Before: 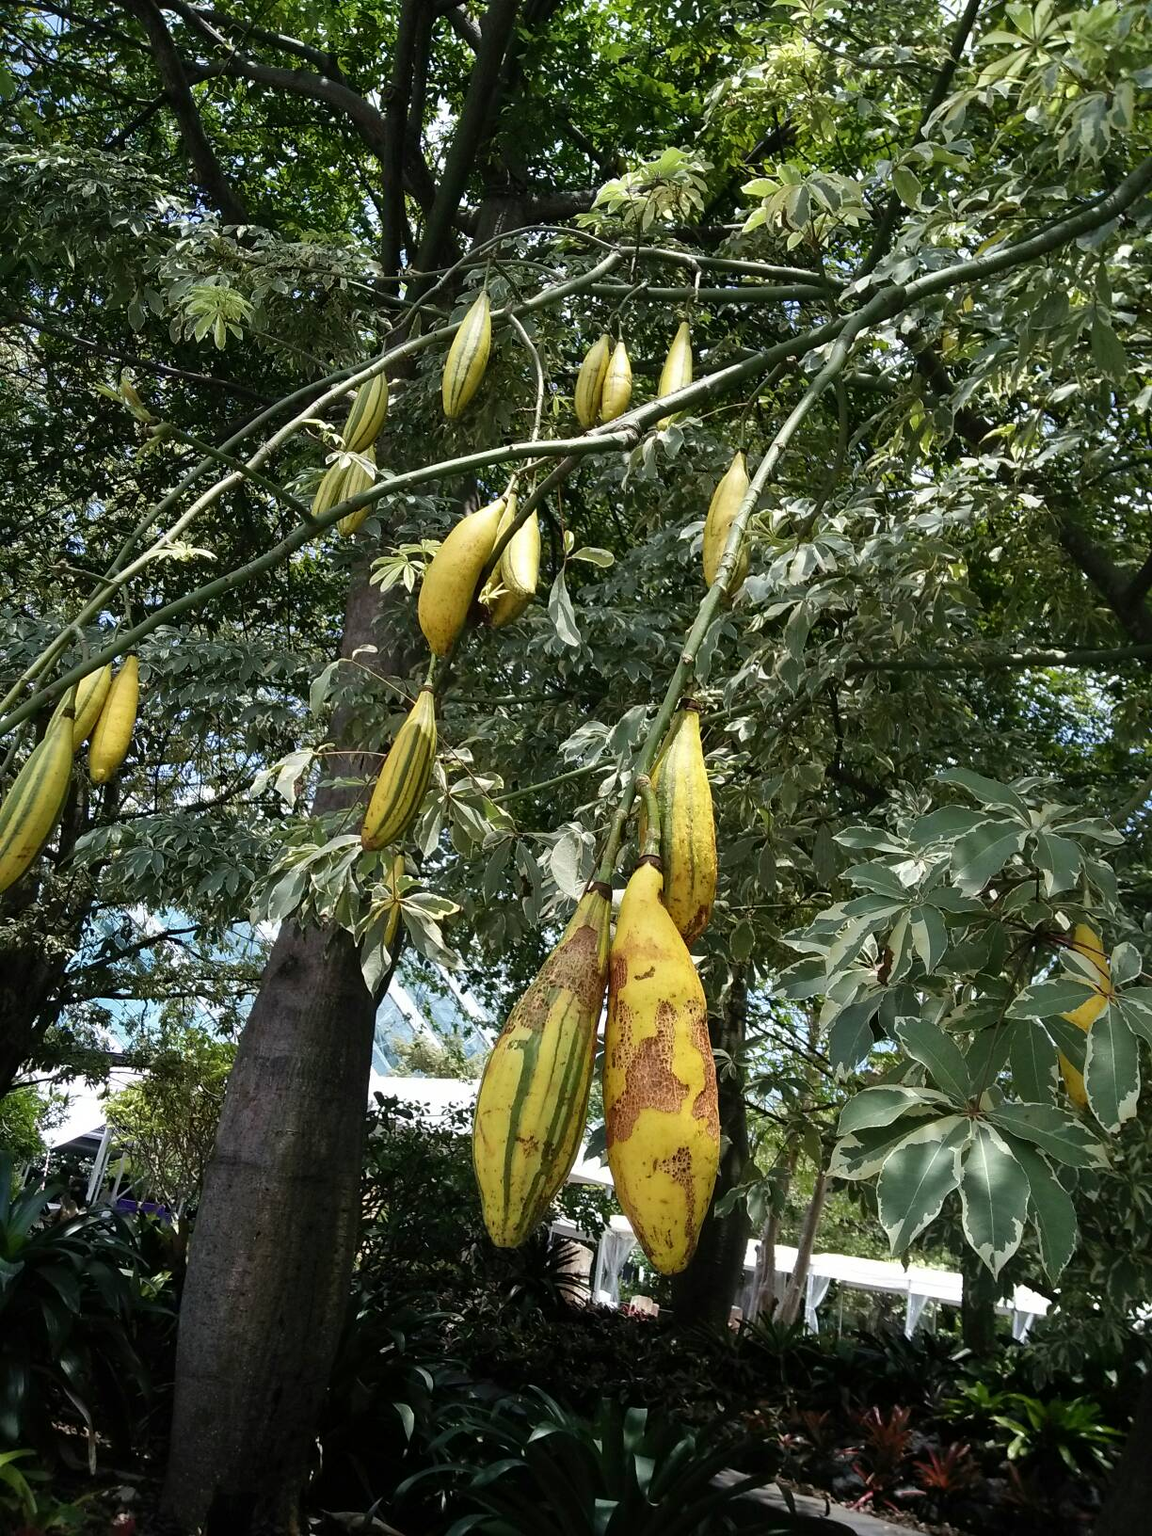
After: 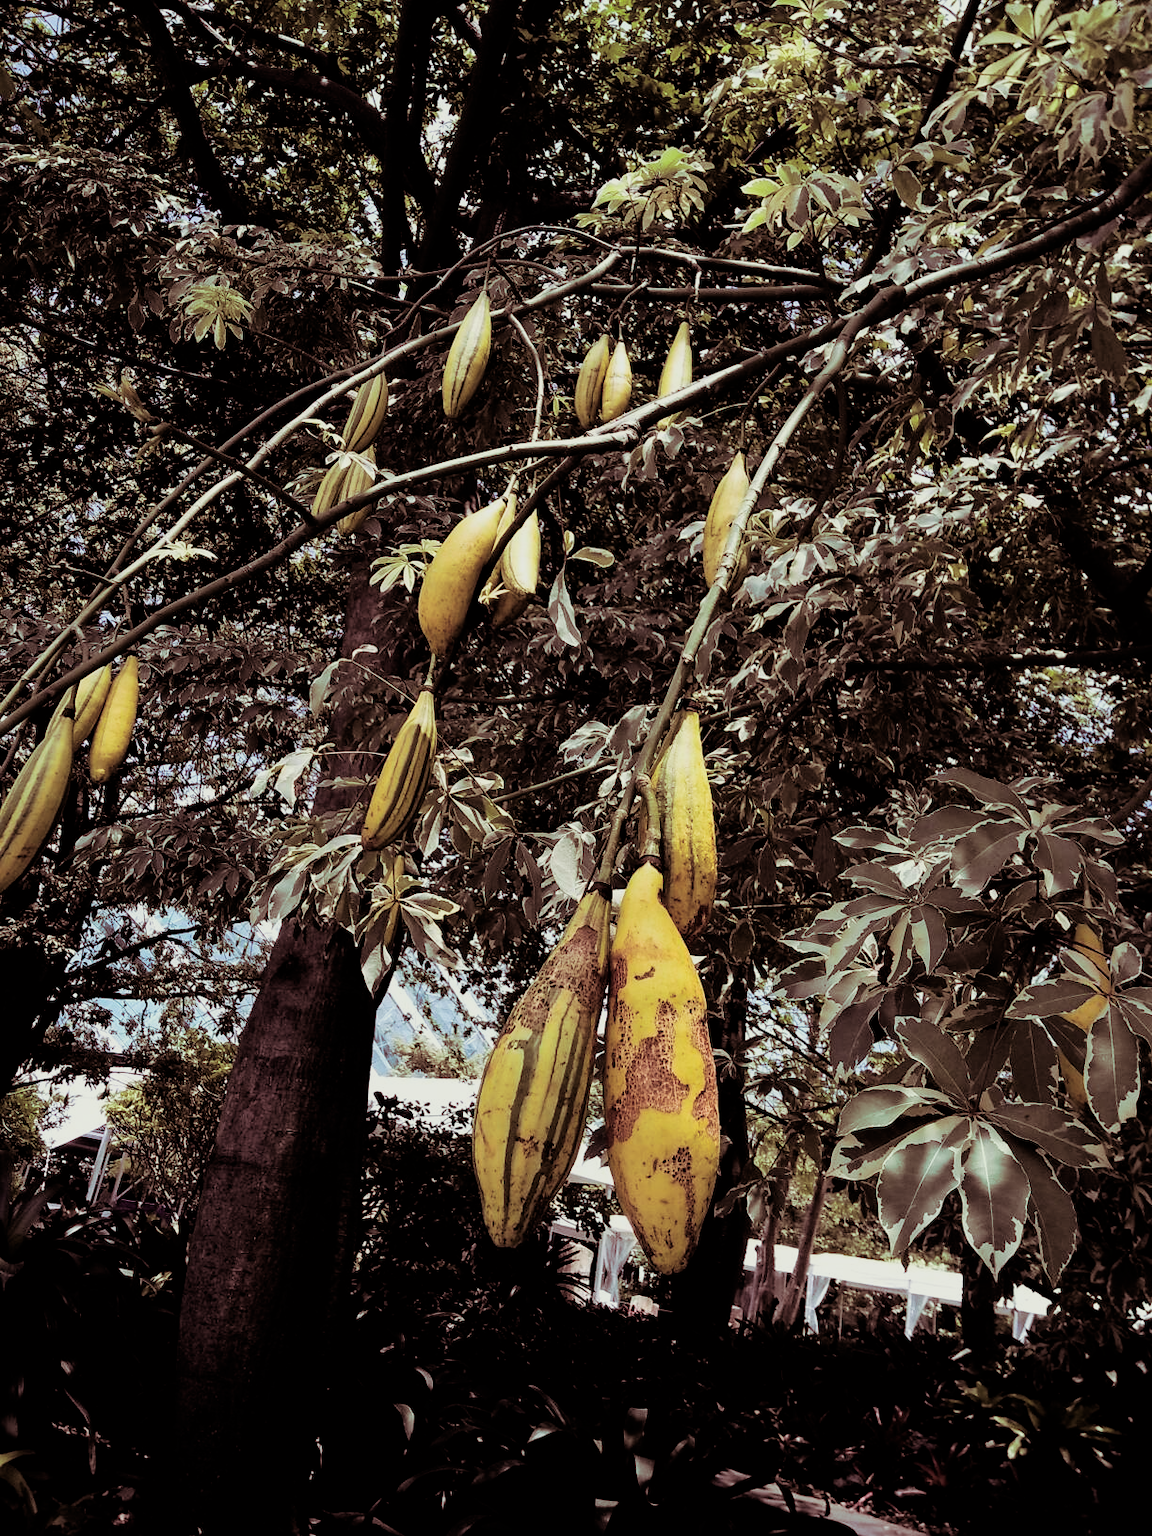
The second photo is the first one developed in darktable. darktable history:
filmic rgb: black relative exposure -5 EV, hardness 2.88, contrast 1.3, highlights saturation mix -30%
split-toning: on, module defaults
